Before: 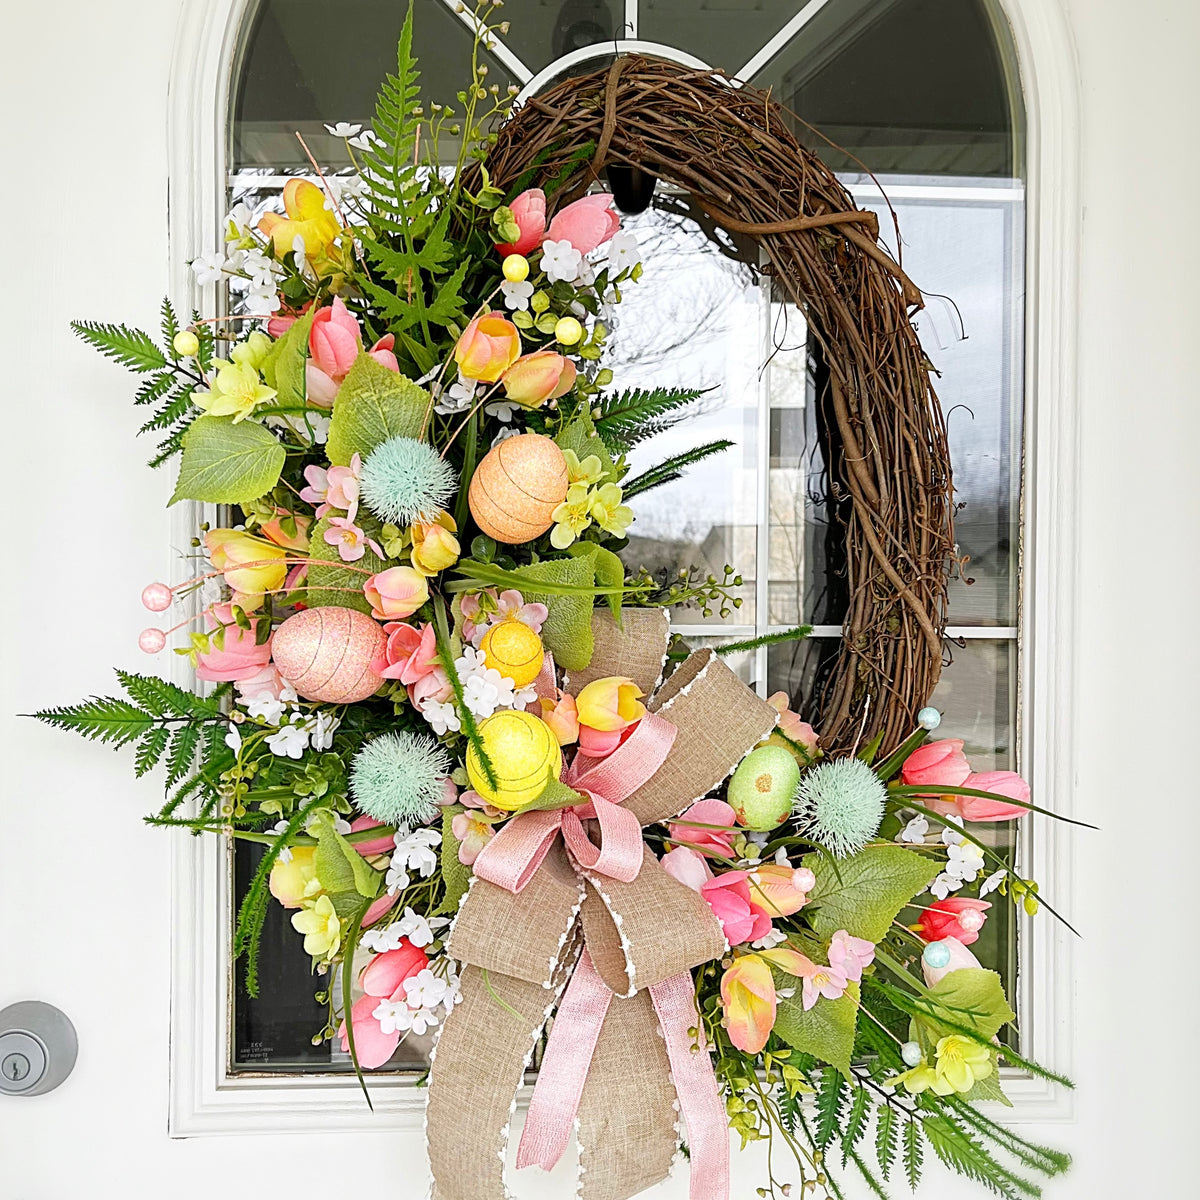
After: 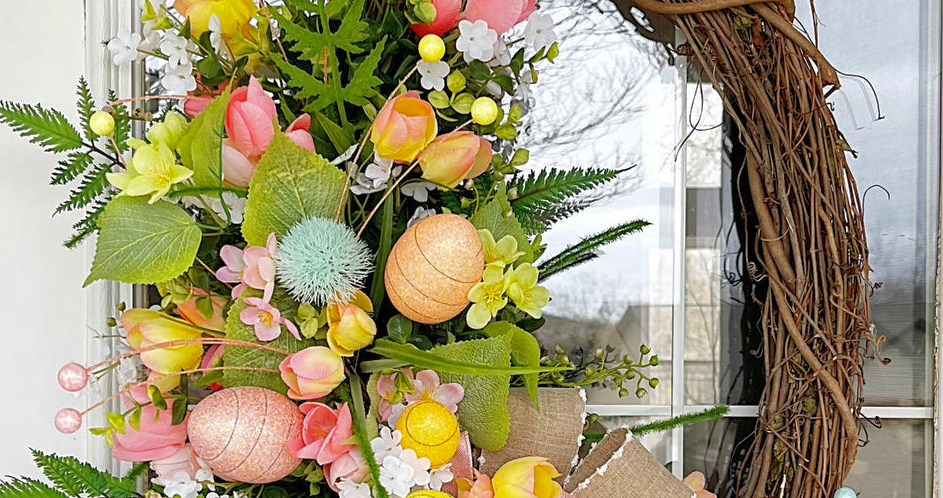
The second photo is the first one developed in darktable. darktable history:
shadows and highlights: on, module defaults
crop: left 7.036%, top 18.398%, right 14.379%, bottom 40.043%
